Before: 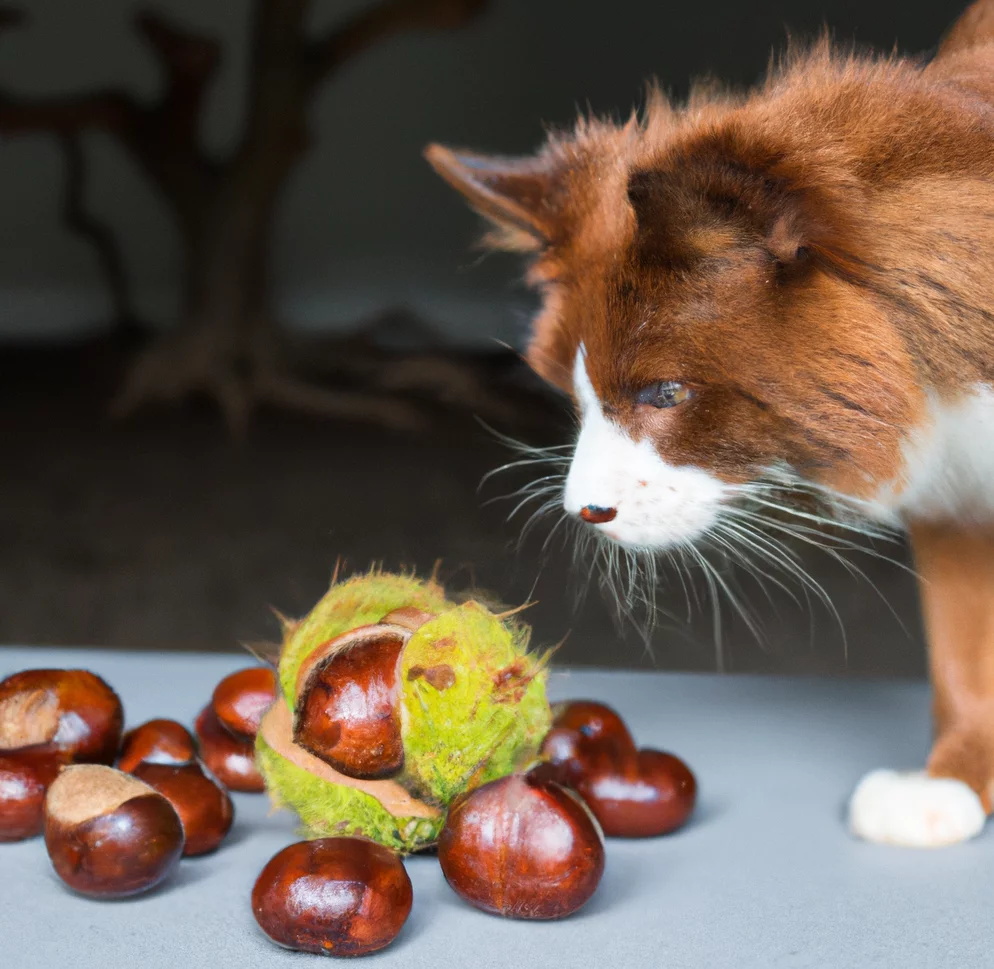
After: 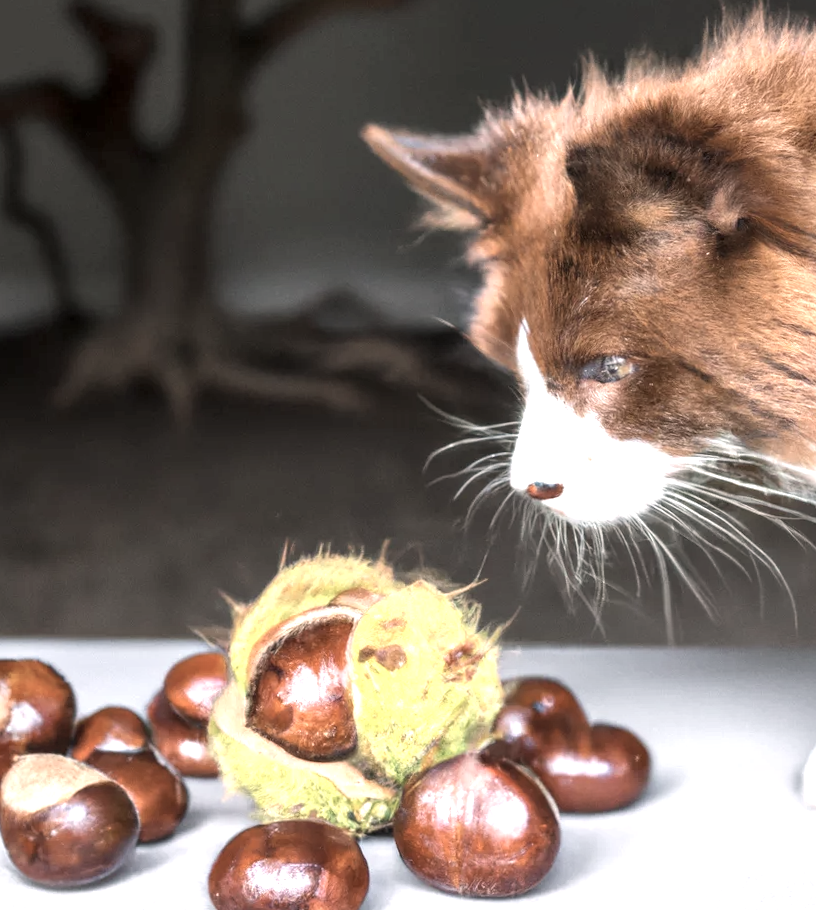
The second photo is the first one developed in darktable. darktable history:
crop and rotate: angle 1.48°, left 4.311%, top 1.013%, right 11.357%, bottom 2.563%
local contrast: on, module defaults
exposure: black level correction 0, exposure 1.001 EV, compensate exposure bias true, compensate highlight preservation false
color zones: curves: ch1 [(0, 0.292) (0.001, 0.292) (0.2, 0.264) (0.4, 0.248) (0.6, 0.248) (0.8, 0.264) (0.999, 0.292) (1, 0.292)]
color correction: highlights a* 6.85, highlights b* 4.14
